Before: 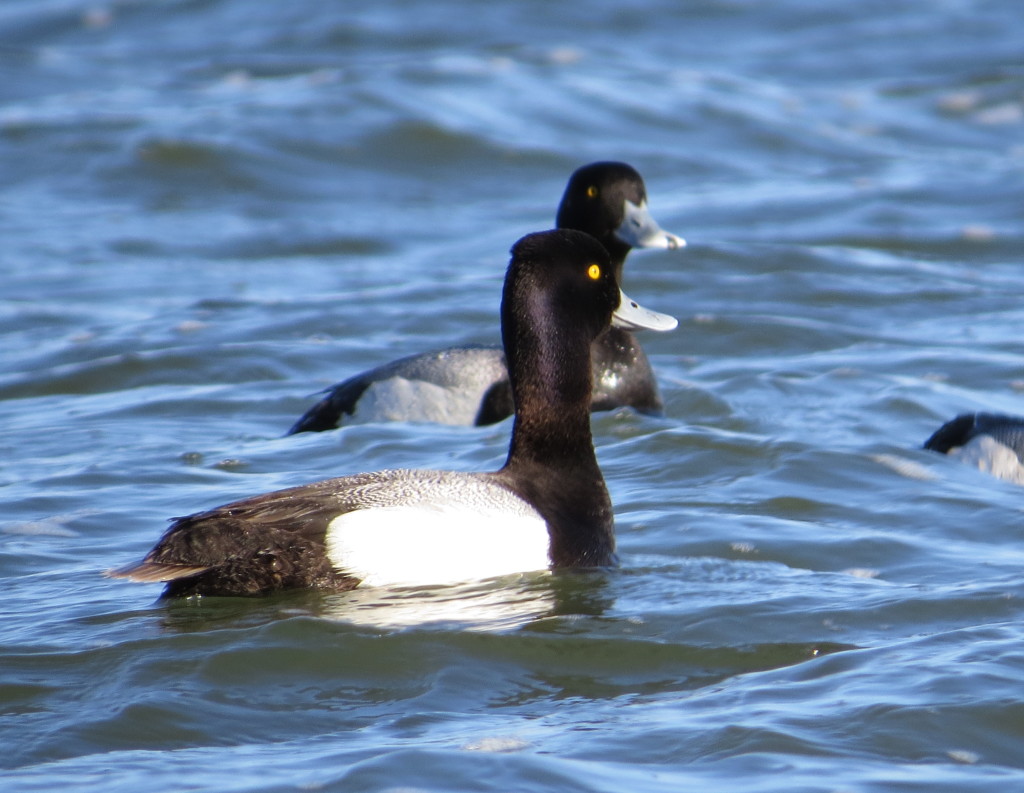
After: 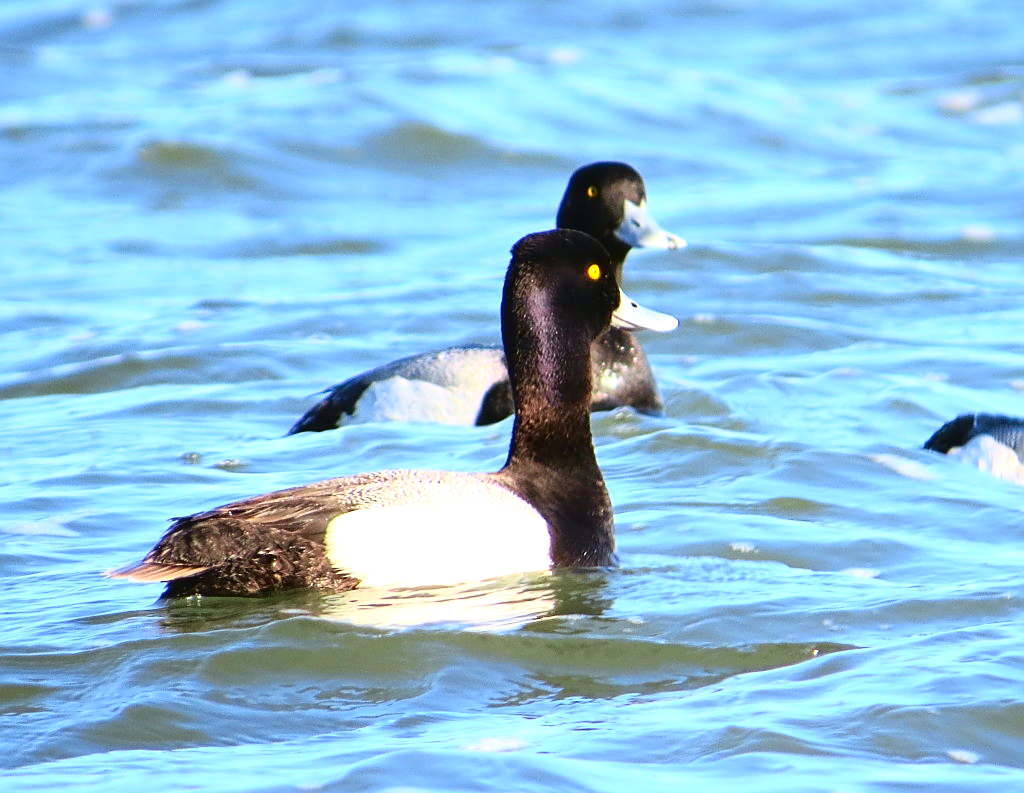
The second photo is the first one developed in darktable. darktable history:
sharpen: on, module defaults
tone curve: curves: ch0 [(0.003, 0.032) (0.037, 0.037) (0.142, 0.117) (0.279, 0.311) (0.405, 0.49) (0.526, 0.651) (0.722, 0.857) (0.875, 0.946) (1, 0.98)]; ch1 [(0, 0) (0.305, 0.325) (0.453, 0.437) (0.482, 0.473) (0.501, 0.498) (0.515, 0.523) (0.559, 0.591) (0.6, 0.659) (0.656, 0.71) (1, 1)]; ch2 [(0, 0) (0.323, 0.277) (0.424, 0.396) (0.479, 0.484) (0.499, 0.502) (0.515, 0.537) (0.564, 0.595) (0.644, 0.703) (0.742, 0.803) (1, 1)], color space Lab, independent channels, preserve colors none
exposure: exposure 0.742 EV, compensate exposure bias true, compensate highlight preservation false
